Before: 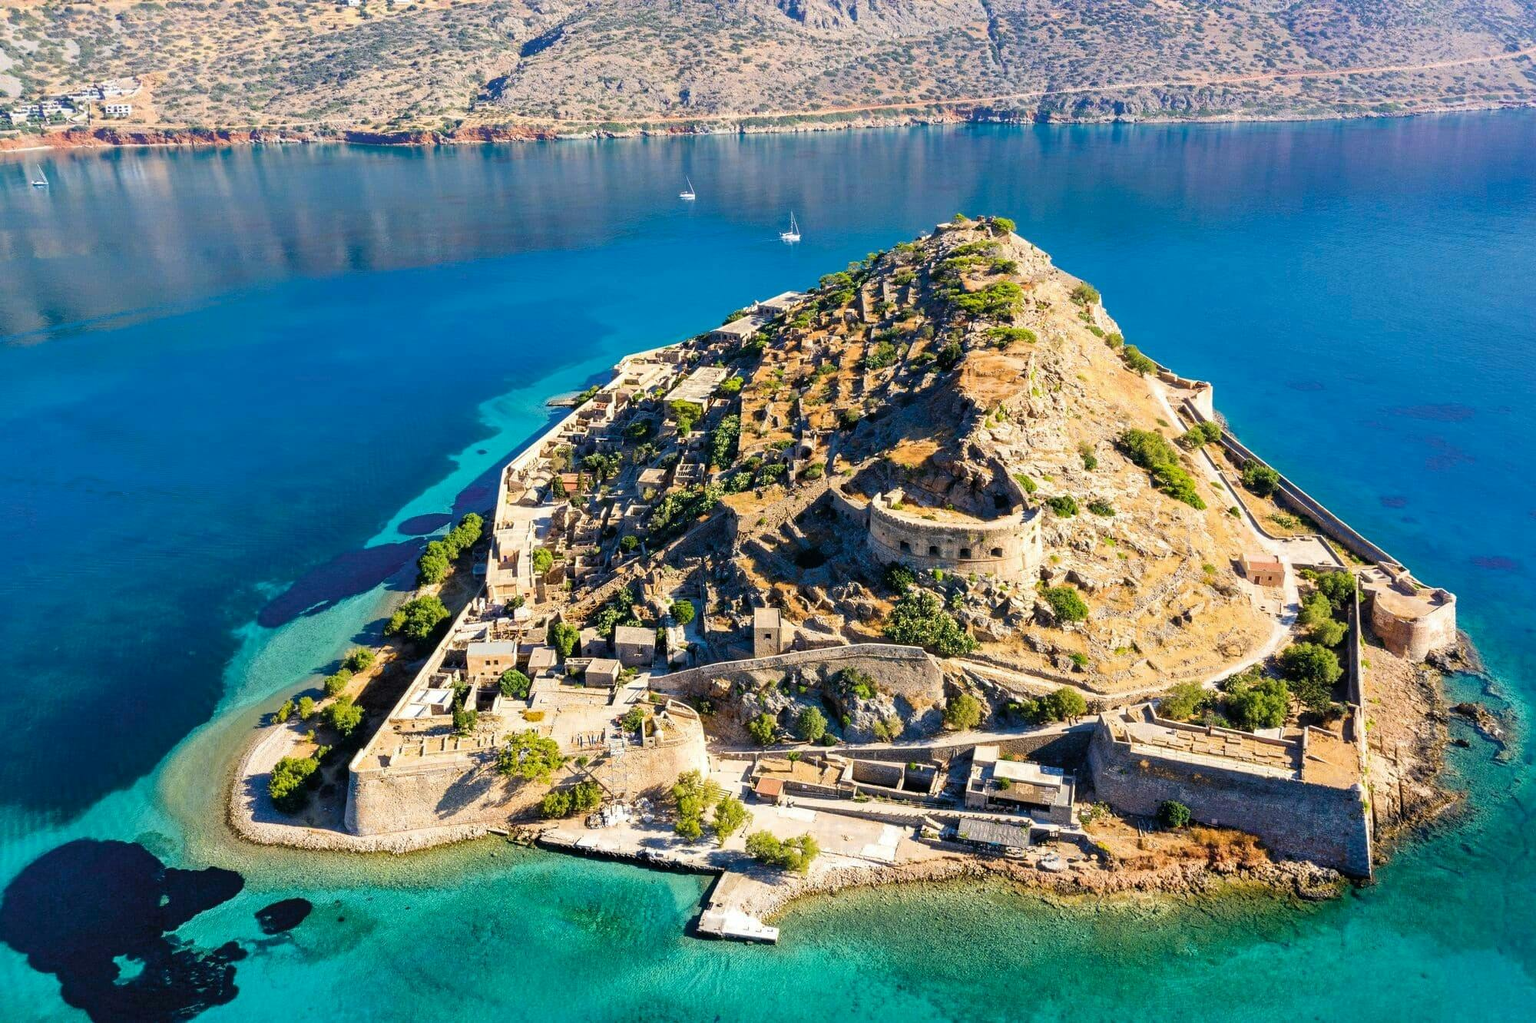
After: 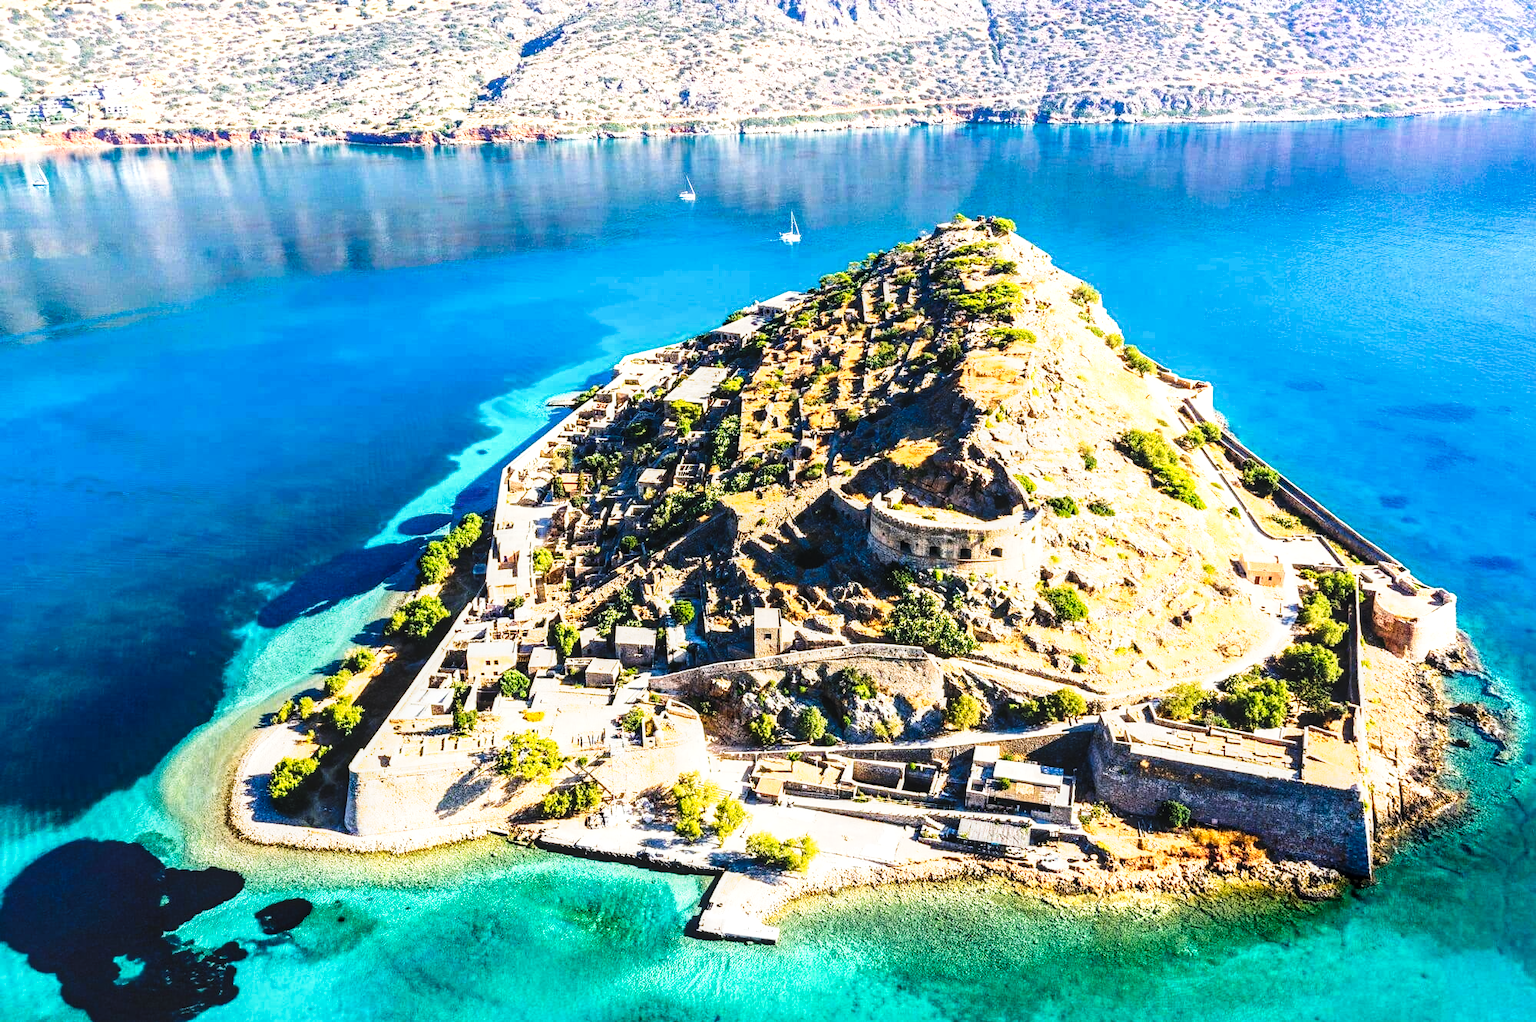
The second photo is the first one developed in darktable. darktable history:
local contrast: on, module defaults
tone curve: curves: ch0 [(0, 0.018) (0.162, 0.128) (0.434, 0.478) (0.667, 0.785) (0.819, 0.943) (1, 0.991)]; ch1 [(0, 0) (0.402, 0.36) (0.476, 0.449) (0.506, 0.505) (0.523, 0.518) (0.582, 0.586) (0.641, 0.668) (0.7, 0.741) (1, 1)]; ch2 [(0, 0) (0.416, 0.403) (0.483, 0.472) (0.503, 0.505) (0.521, 0.519) (0.547, 0.561) (0.597, 0.643) (0.699, 0.759) (0.997, 0.858)], preserve colors none
tone equalizer: -8 EV 0.001 EV, -7 EV -0.001 EV, -6 EV 0.003 EV, -5 EV -0.049 EV, -4 EV -0.143 EV, -3 EV -0.154 EV, -2 EV 0.249 EV, -1 EV 0.727 EV, +0 EV 0.463 EV
